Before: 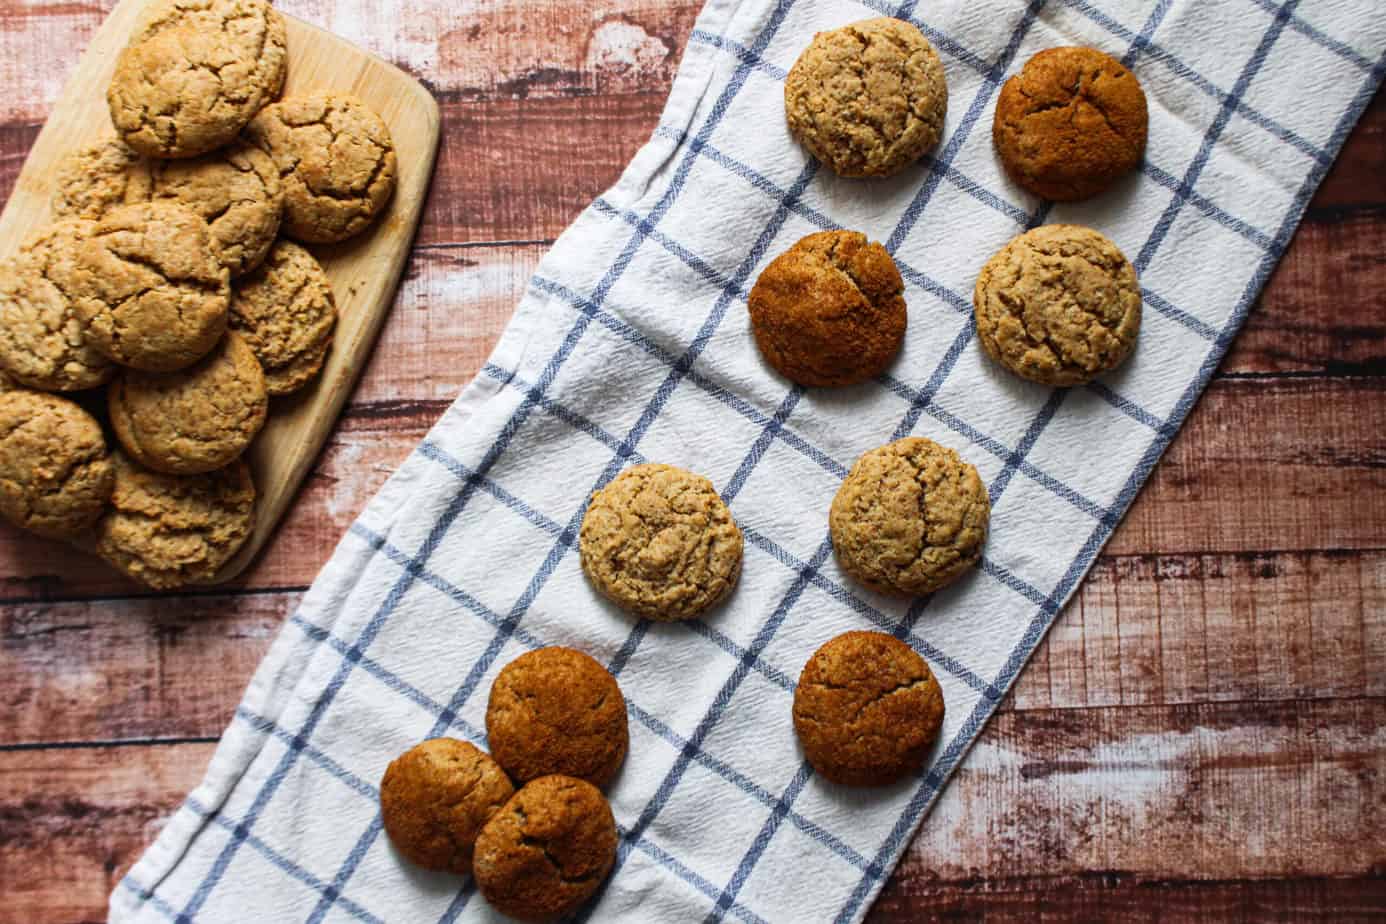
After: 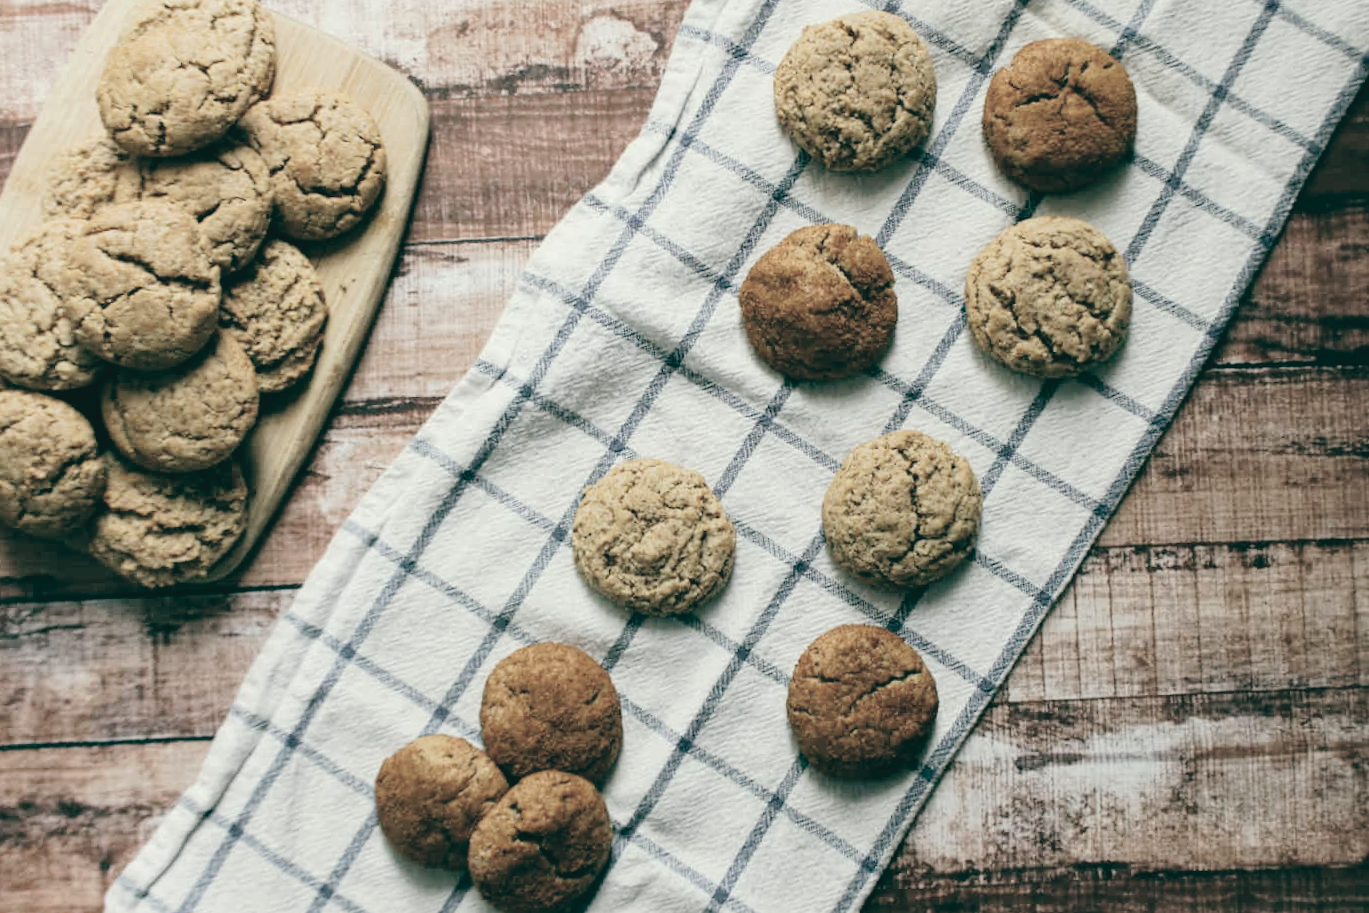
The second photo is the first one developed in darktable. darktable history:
rotate and perspective: rotation -0.45°, automatic cropping original format, crop left 0.008, crop right 0.992, crop top 0.012, crop bottom 0.988
contrast brightness saturation: brightness 0.18, saturation -0.5
tone curve: curves: ch0 [(0, 0) (0.003, 0.048) (0.011, 0.048) (0.025, 0.048) (0.044, 0.049) (0.069, 0.048) (0.1, 0.052) (0.136, 0.071) (0.177, 0.109) (0.224, 0.157) (0.277, 0.233) (0.335, 0.32) (0.399, 0.404) (0.468, 0.496) (0.543, 0.582) (0.623, 0.653) (0.709, 0.738) (0.801, 0.811) (0.898, 0.895) (1, 1)], preserve colors none
color balance: lift [1.005, 0.99, 1.007, 1.01], gamma [1, 1.034, 1.032, 0.966], gain [0.873, 1.055, 1.067, 0.933]
